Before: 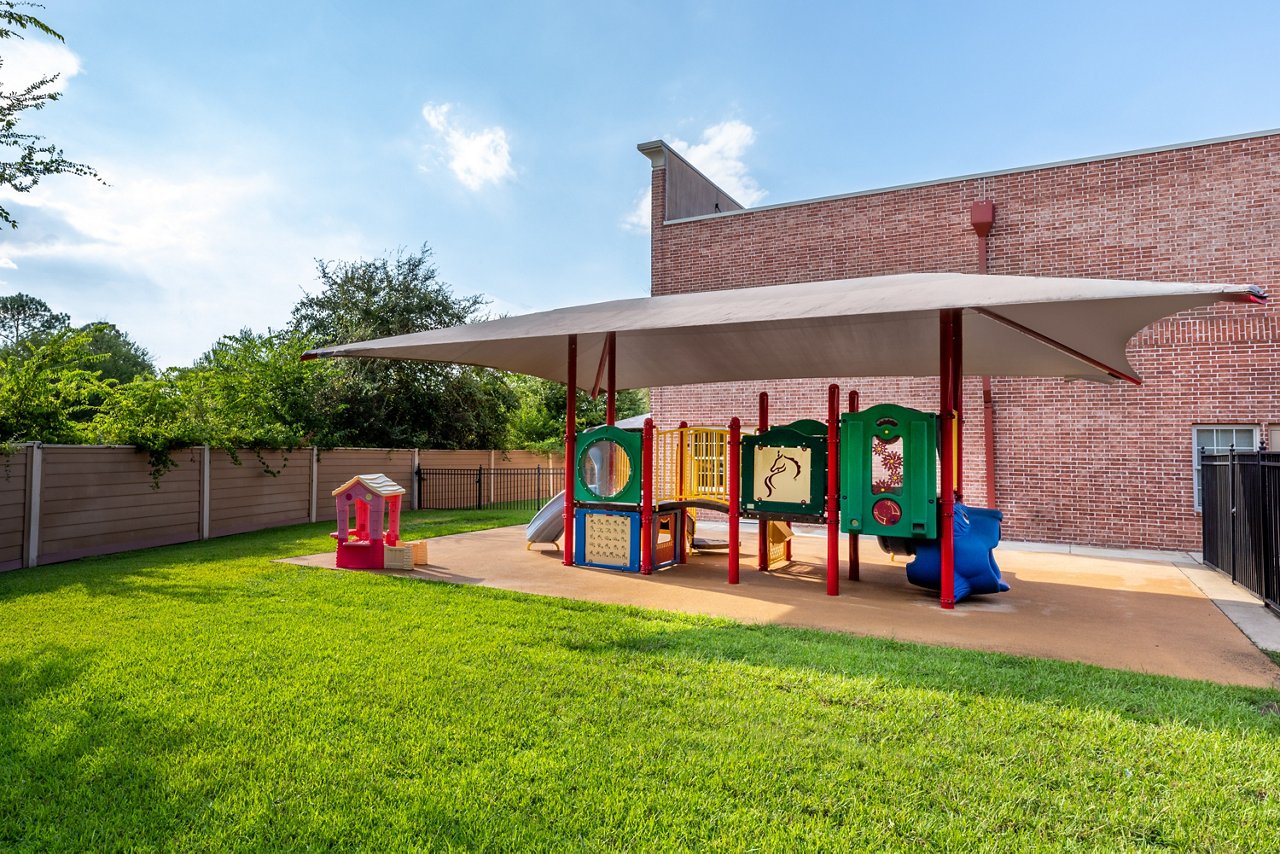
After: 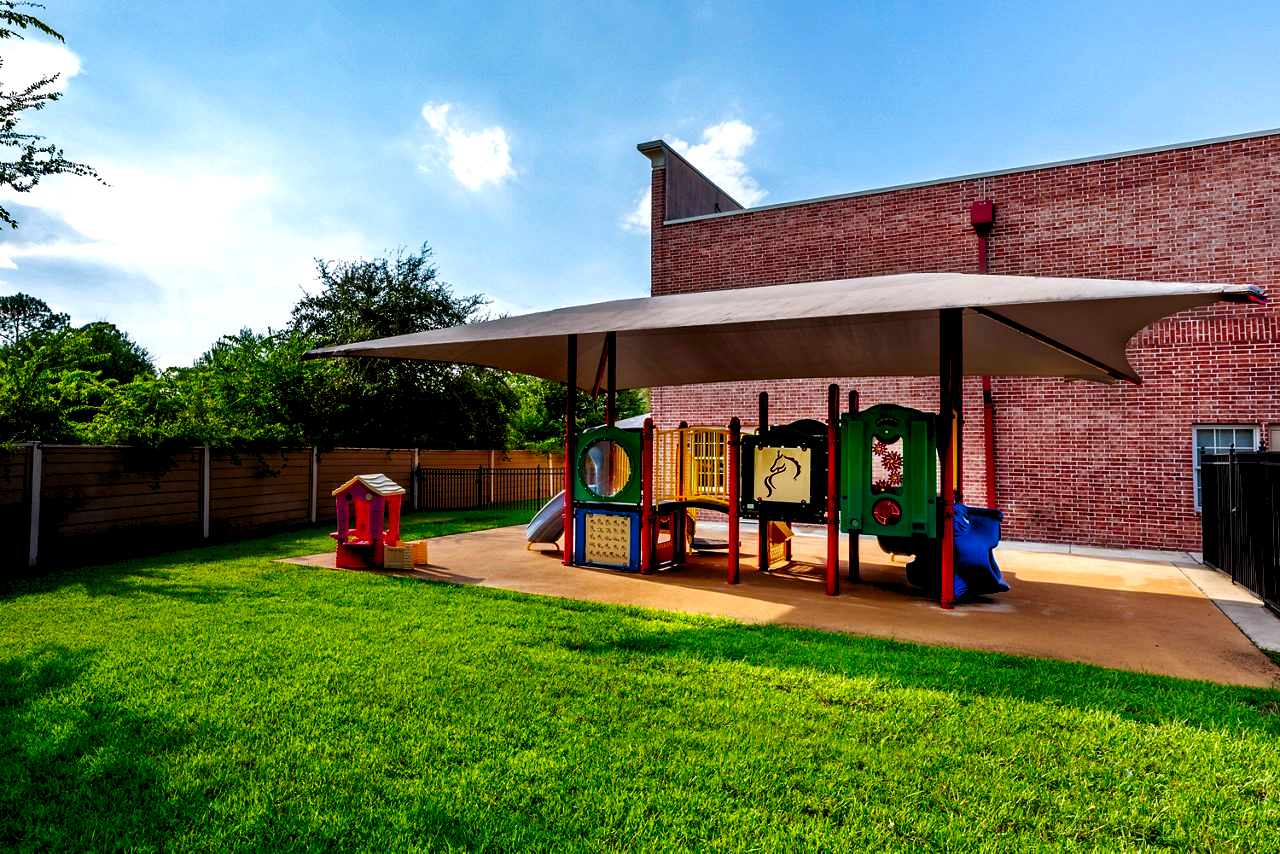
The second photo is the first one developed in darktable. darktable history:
contrast brightness saturation: contrast 0.088, brightness -0.584, saturation 0.17
levels: levels [0.044, 0.416, 0.908]
